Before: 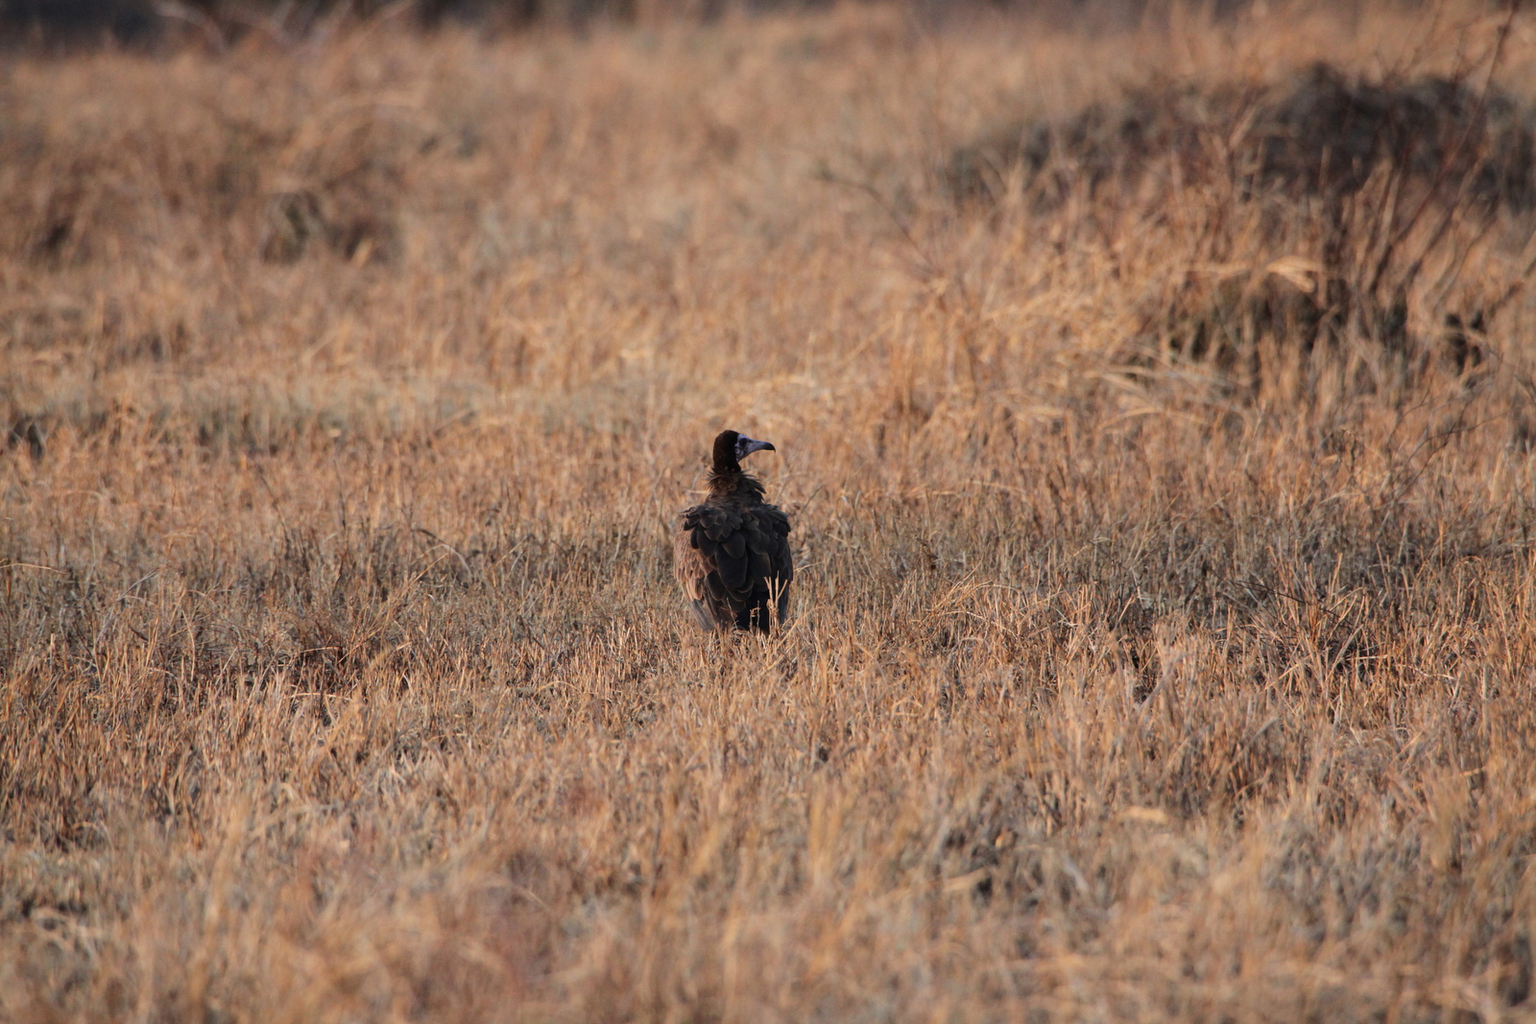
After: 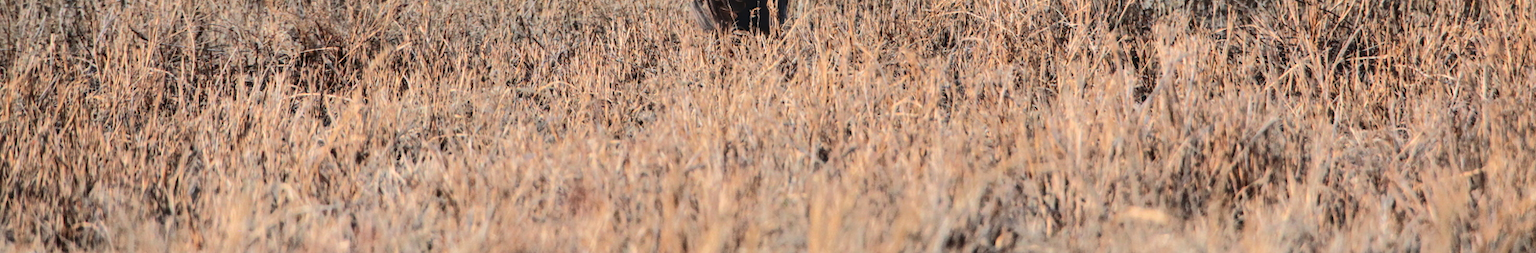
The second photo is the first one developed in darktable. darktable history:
local contrast: detail 130%
crop and rotate: top 58.578%, bottom 16.596%
tone curve: curves: ch0 [(0, 0) (0.003, 0.076) (0.011, 0.081) (0.025, 0.084) (0.044, 0.092) (0.069, 0.1) (0.1, 0.117) (0.136, 0.144) (0.177, 0.186) (0.224, 0.237) (0.277, 0.306) (0.335, 0.39) (0.399, 0.494) (0.468, 0.574) (0.543, 0.666) (0.623, 0.722) (0.709, 0.79) (0.801, 0.855) (0.898, 0.926) (1, 1)], color space Lab, independent channels, preserve colors none
